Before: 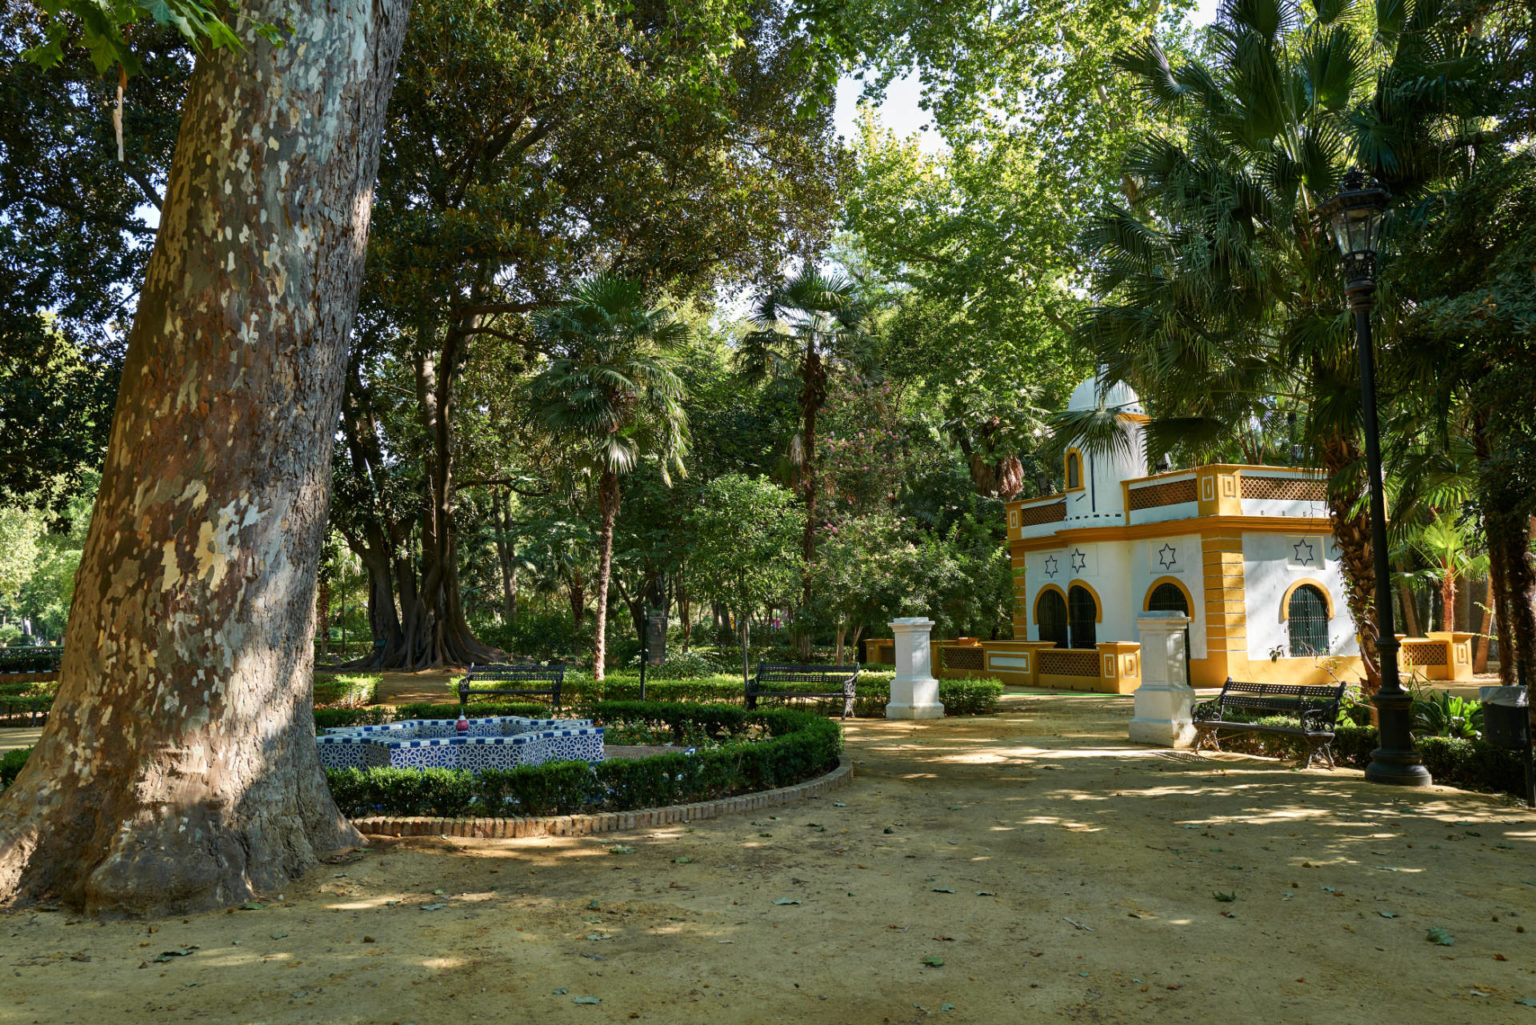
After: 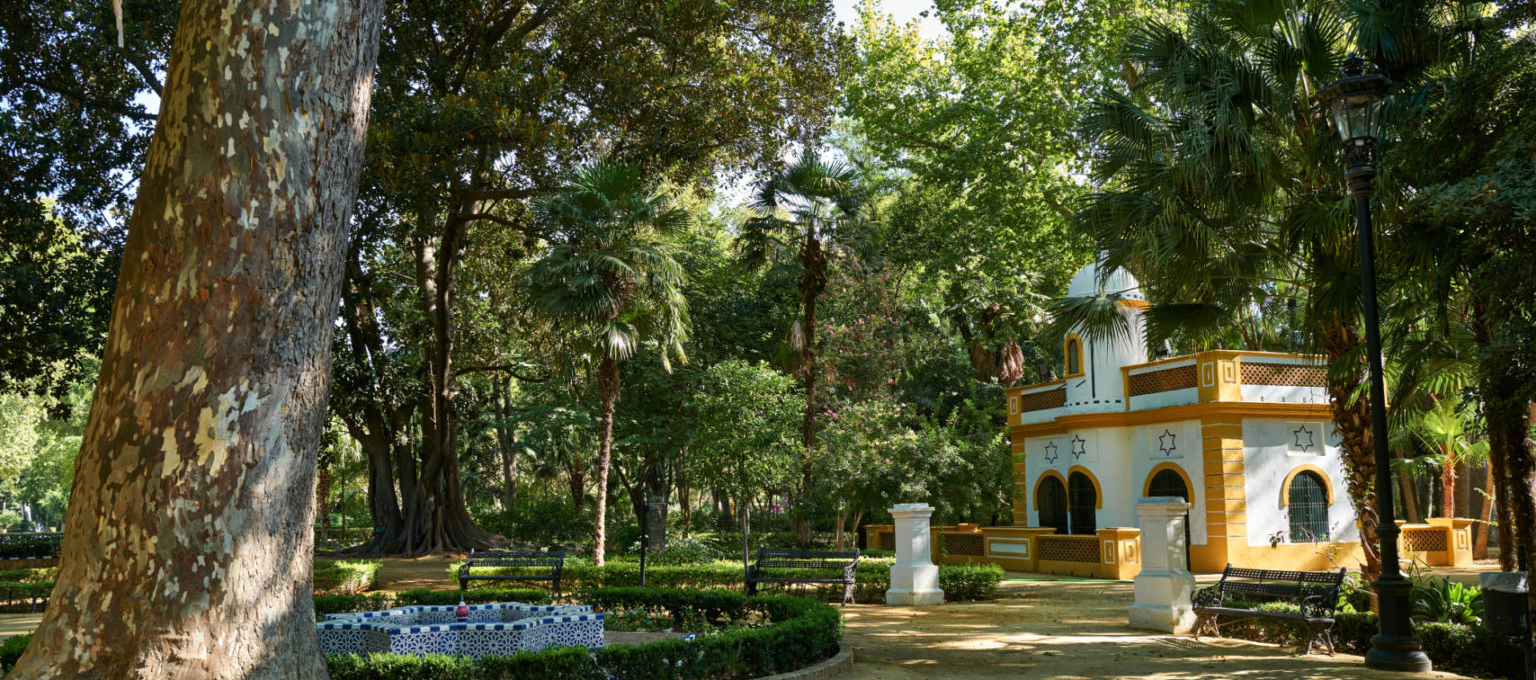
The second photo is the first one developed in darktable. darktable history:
crop: top 11.17%, bottom 22.436%
